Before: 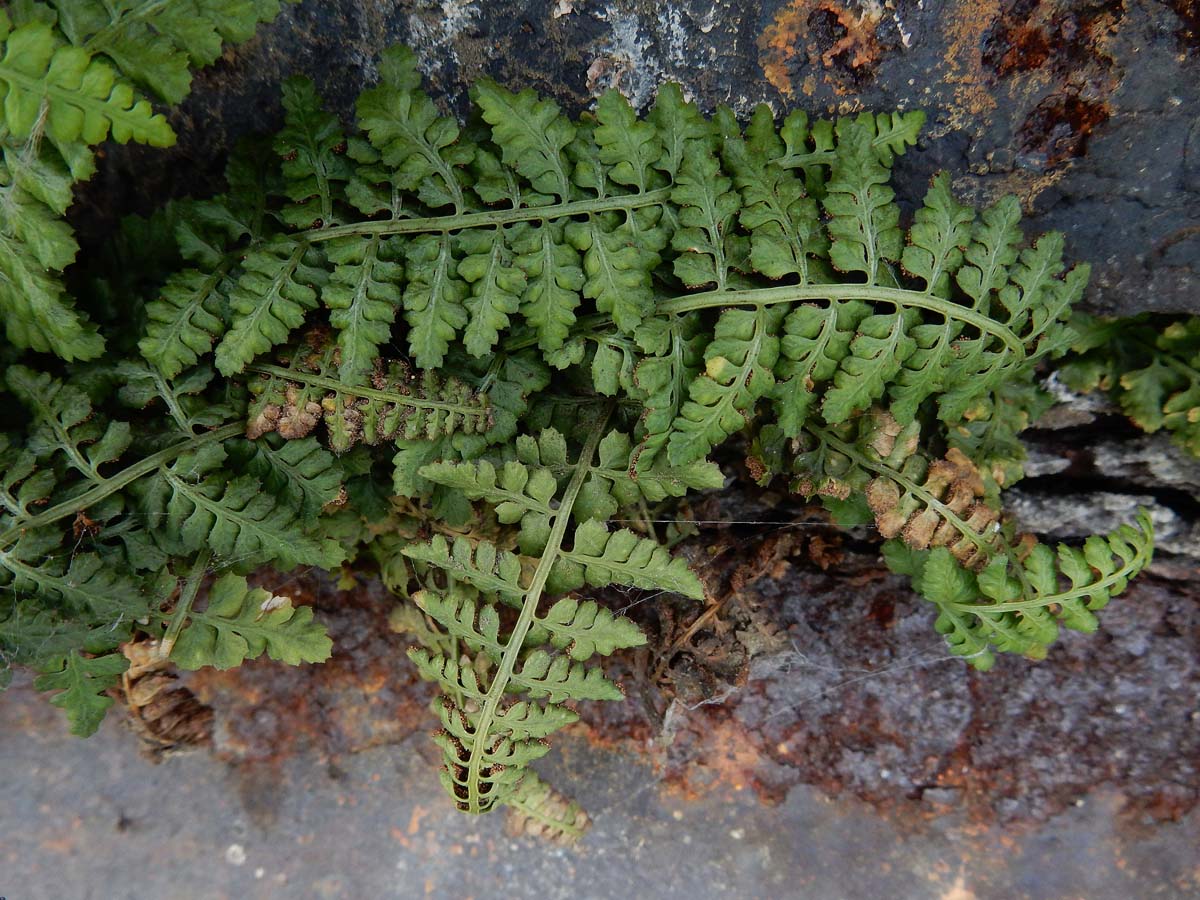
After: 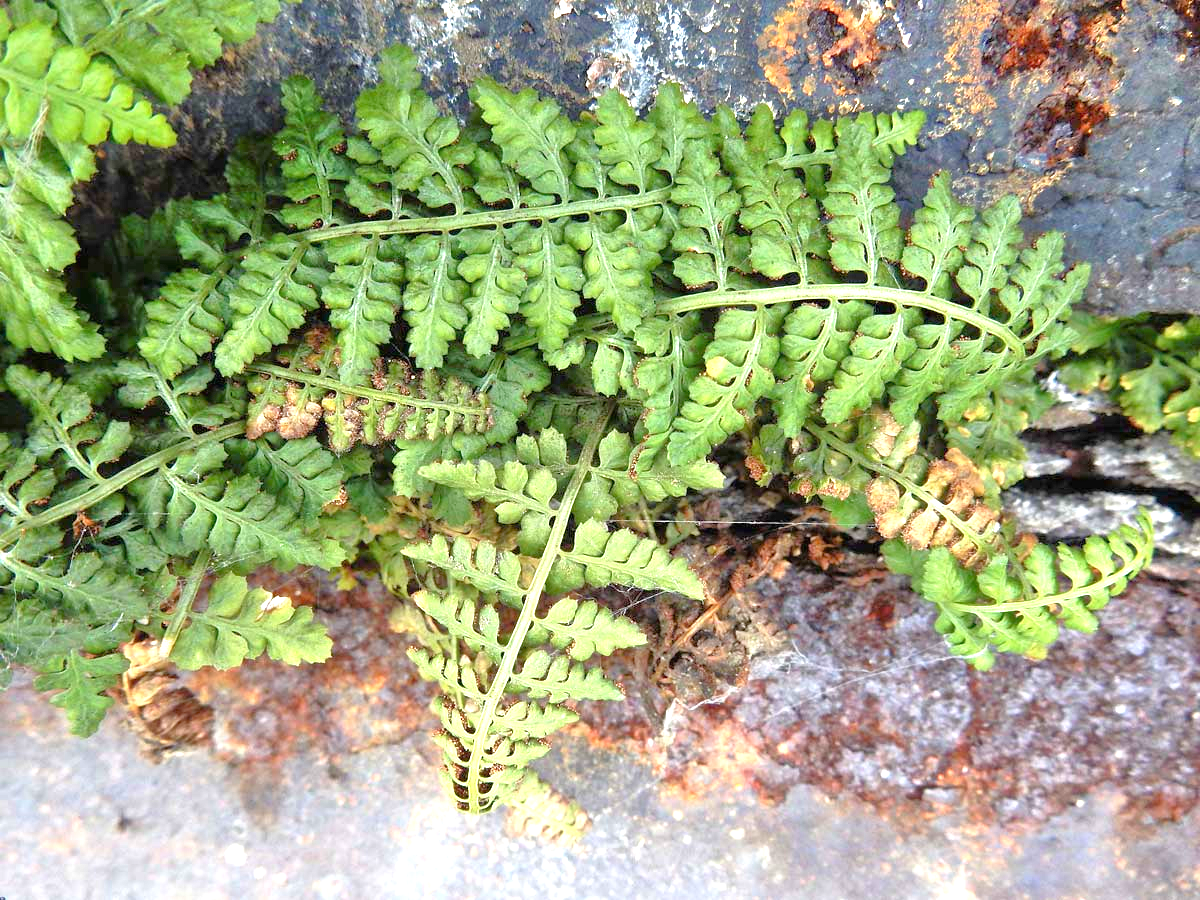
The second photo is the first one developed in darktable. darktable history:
tone equalizer: -7 EV 0.15 EV, -6 EV 0.6 EV, -5 EV 1.15 EV, -4 EV 1.33 EV, -3 EV 1.15 EV, -2 EV 0.6 EV, -1 EV 0.15 EV, mask exposure compensation -0.5 EV
exposure: black level correction 0, exposure 0.7 EV, compensate exposure bias true, compensate highlight preservation false
